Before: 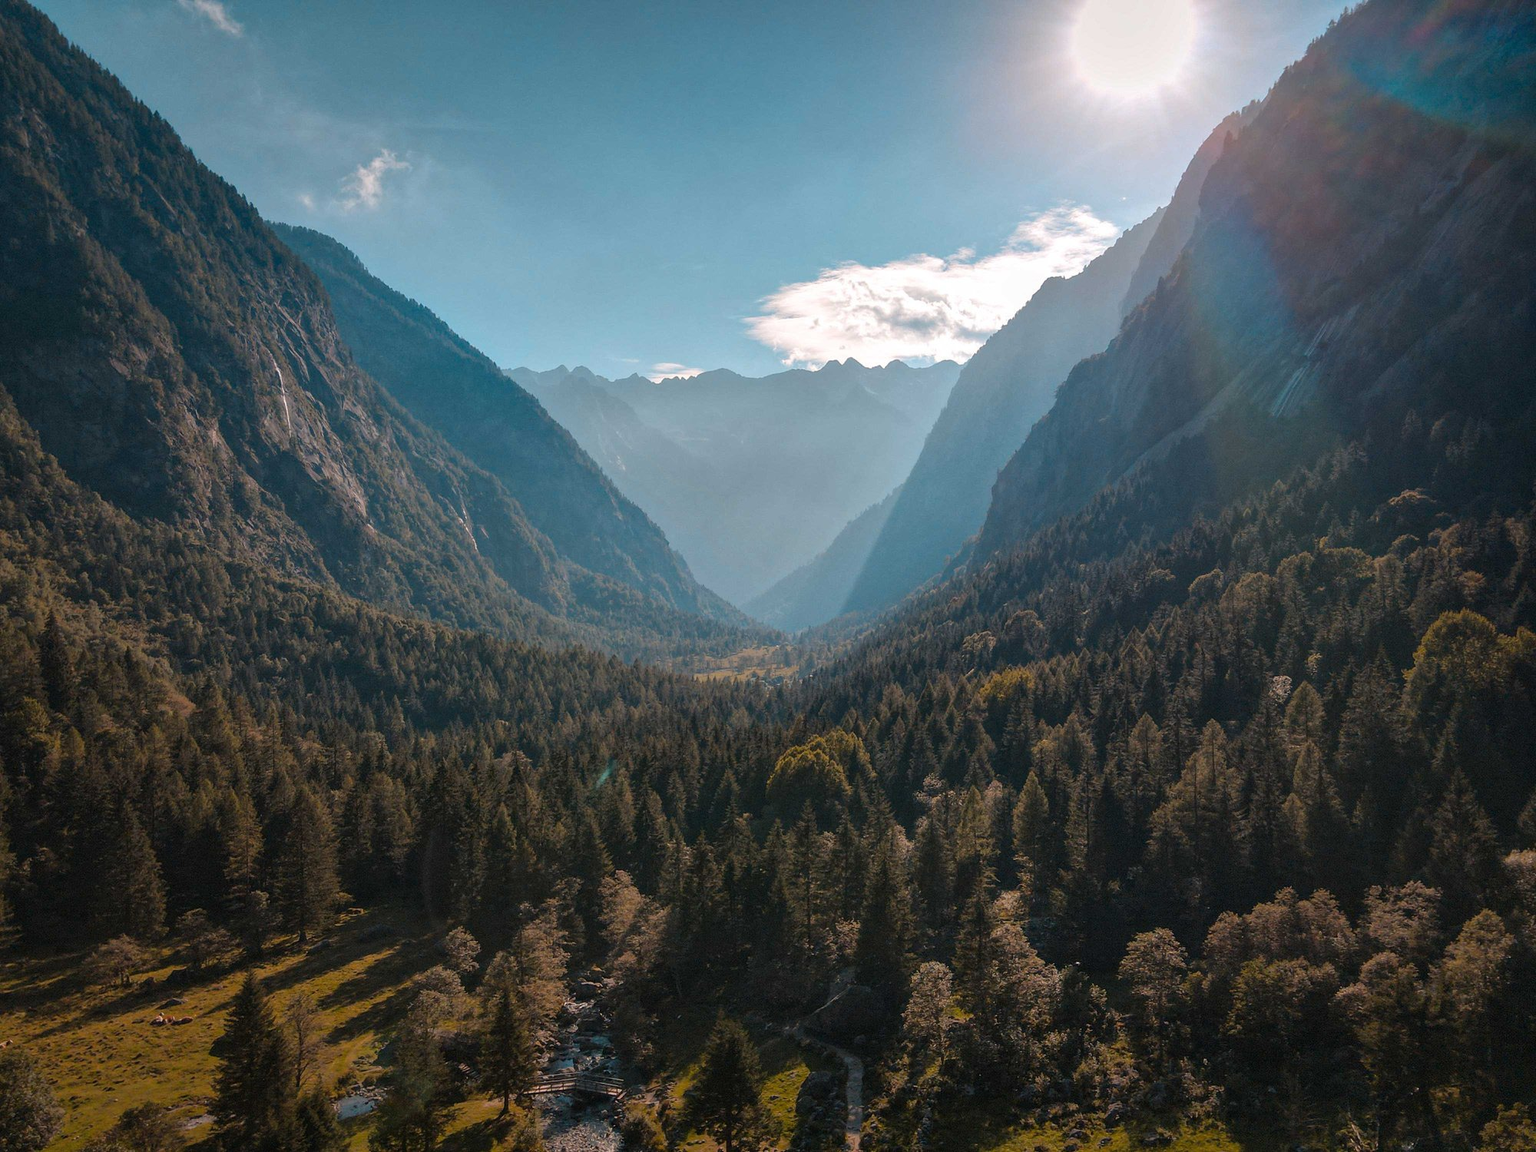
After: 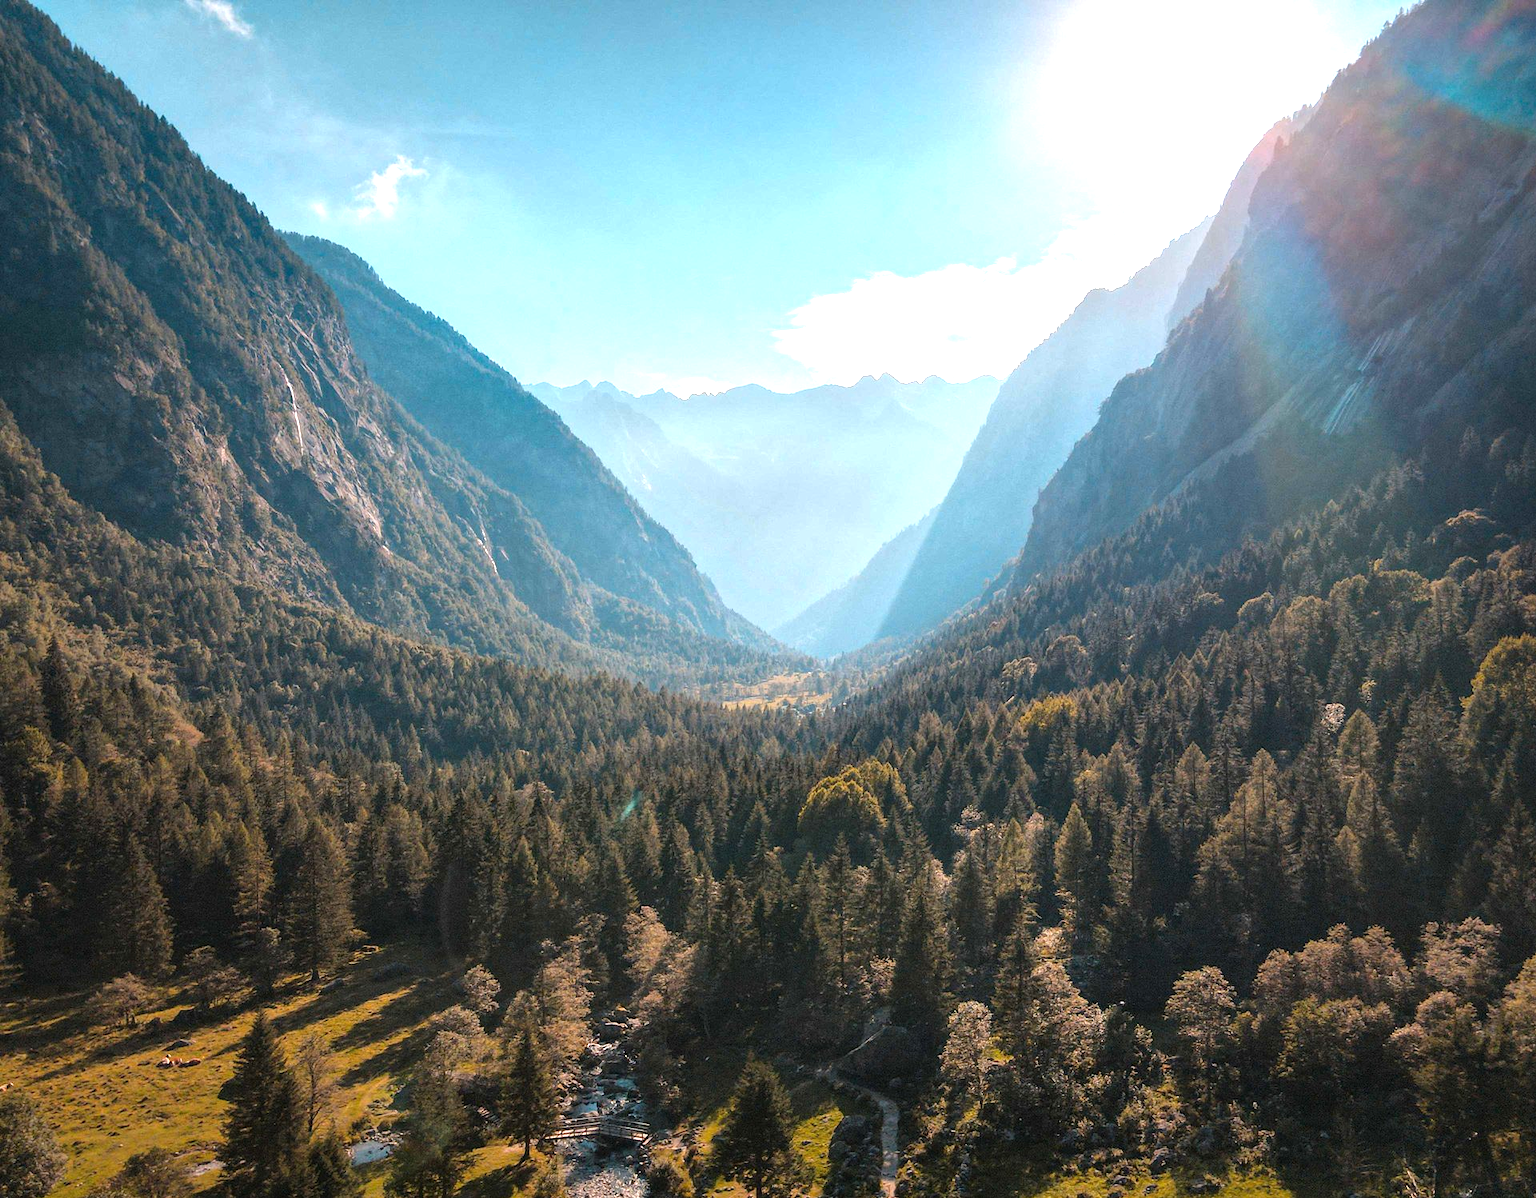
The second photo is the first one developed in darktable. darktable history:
exposure: exposure 0.945 EV, compensate highlight preservation false
crop: right 3.945%, bottom 0.038%
tone equalizer: -8 EV -0.446 EV, -7 EV -0.372 EV, -6 EV -0.356 EV, -5 EV -0.246 EV, -3 EV 0.238 EV, -2 EV 0.33 EV, -1 EV 0.406 EV, +0 EV 0.444 EV
